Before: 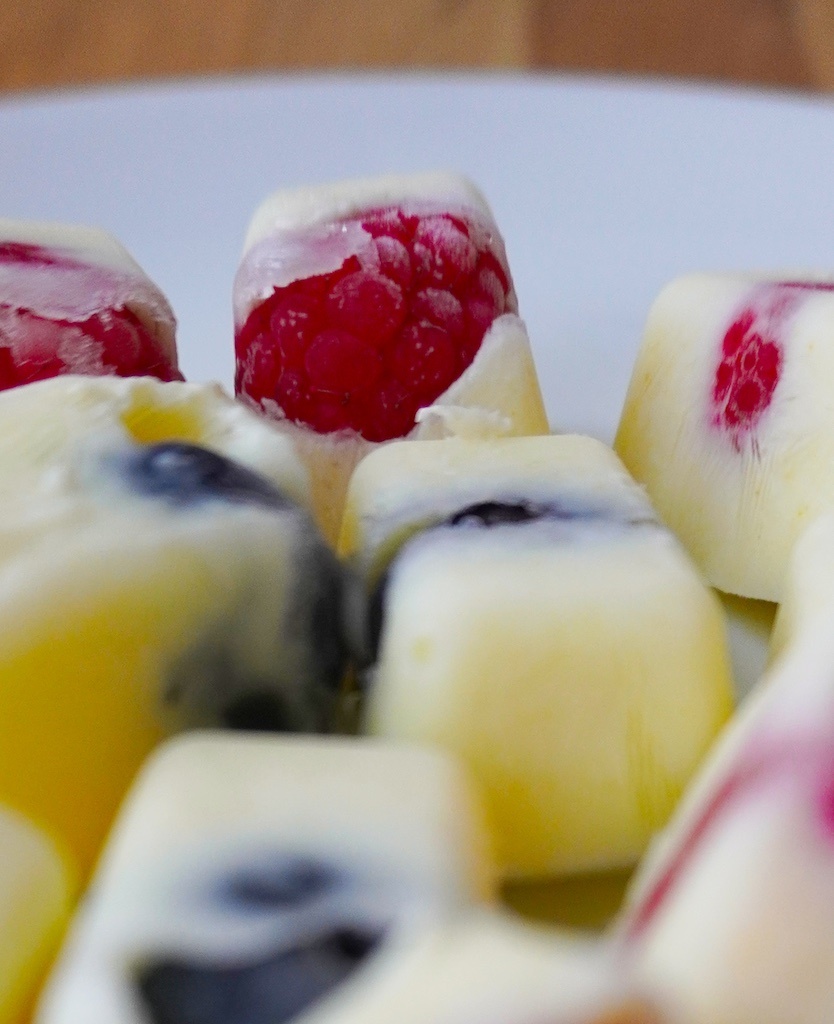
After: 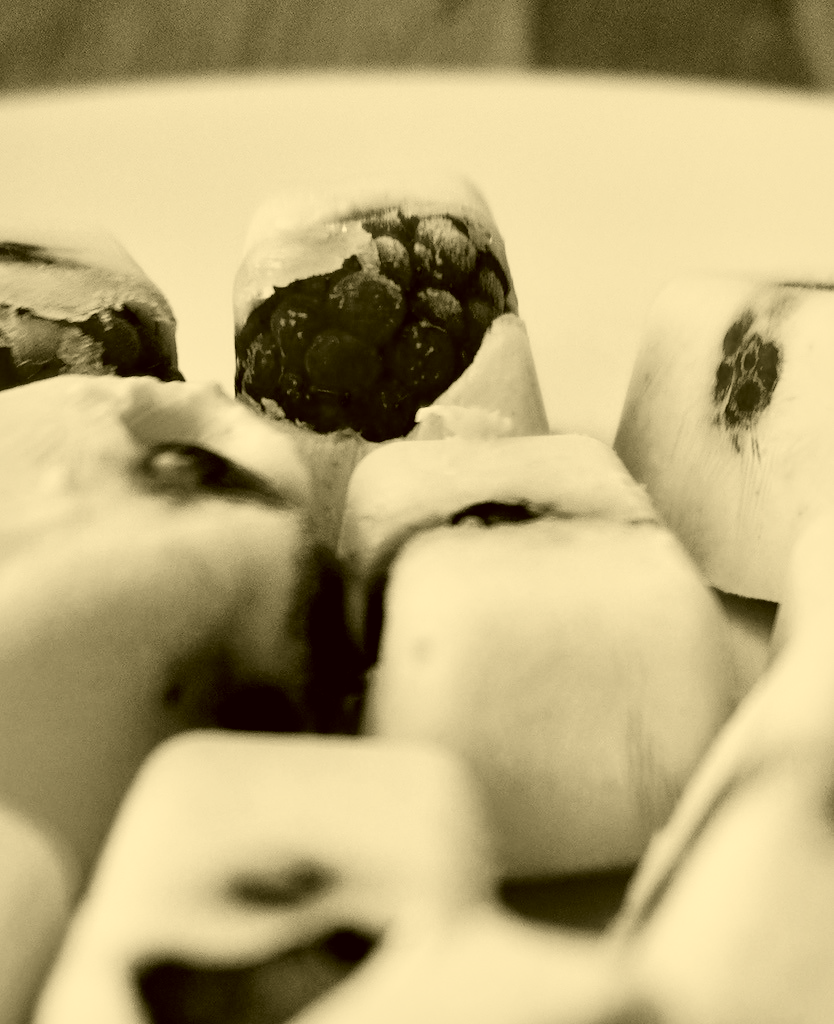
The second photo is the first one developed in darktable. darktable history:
color balance rgb: highlights gain › chroma 0.266%, highlights gain › hue 332.91°, perceptual saturation grading › global saturation 19.67%, global vibrance 20%
tone curve: curves: ch0 [(0, 0.008) (0.107, 0.083) (0.283, 0.287) (0.429, 0.51) (0.607, 0.739) (0.789, 0.893) (0.998, 0.978)]; ch1 [(0, 0) (0.323, 0.339) (0.438, 0.427) (0.478, 0.484) (0.502, 0.502) (0.527, 0.525) (0.571, 0.579) (0.608, 0.629) (0.669, 0.704) (0.859, 0.899) (1, 1)]; ch2 [(0, 0) (0.33, 0.347) (0.421, 0.456) (0.473, 0.498) (0.502, 0.504) (0.522, 0.524) (0.549, 0.567) (0.593, 0.626) (0.676, 0.724) (1, 1)], color space Lab, independent channels, preserve colors none
color calibration: output gray [0.246, 0.254, 0.501, 0], illuminant same as pipeline (D50), adaptation none (bypass), x 0.333, y 0.334, temperature 5022.95 K
color correction: highlights a* 0.116, highlights b* 28.99, shadows a* -0.187, shadows b* 21.22
filmic rgb: black relative exposure -5.1 EV, white relative exposure 3.5 EV, threshold 3.02 EV, hardness 3.18, contrast 1.191, highlights saturation mix -29.02%, enable highlight reconstruction true
local contrast: mode bilateral grid, contrast 19, coarseness 50, detail 159%, midtone range 0.2
